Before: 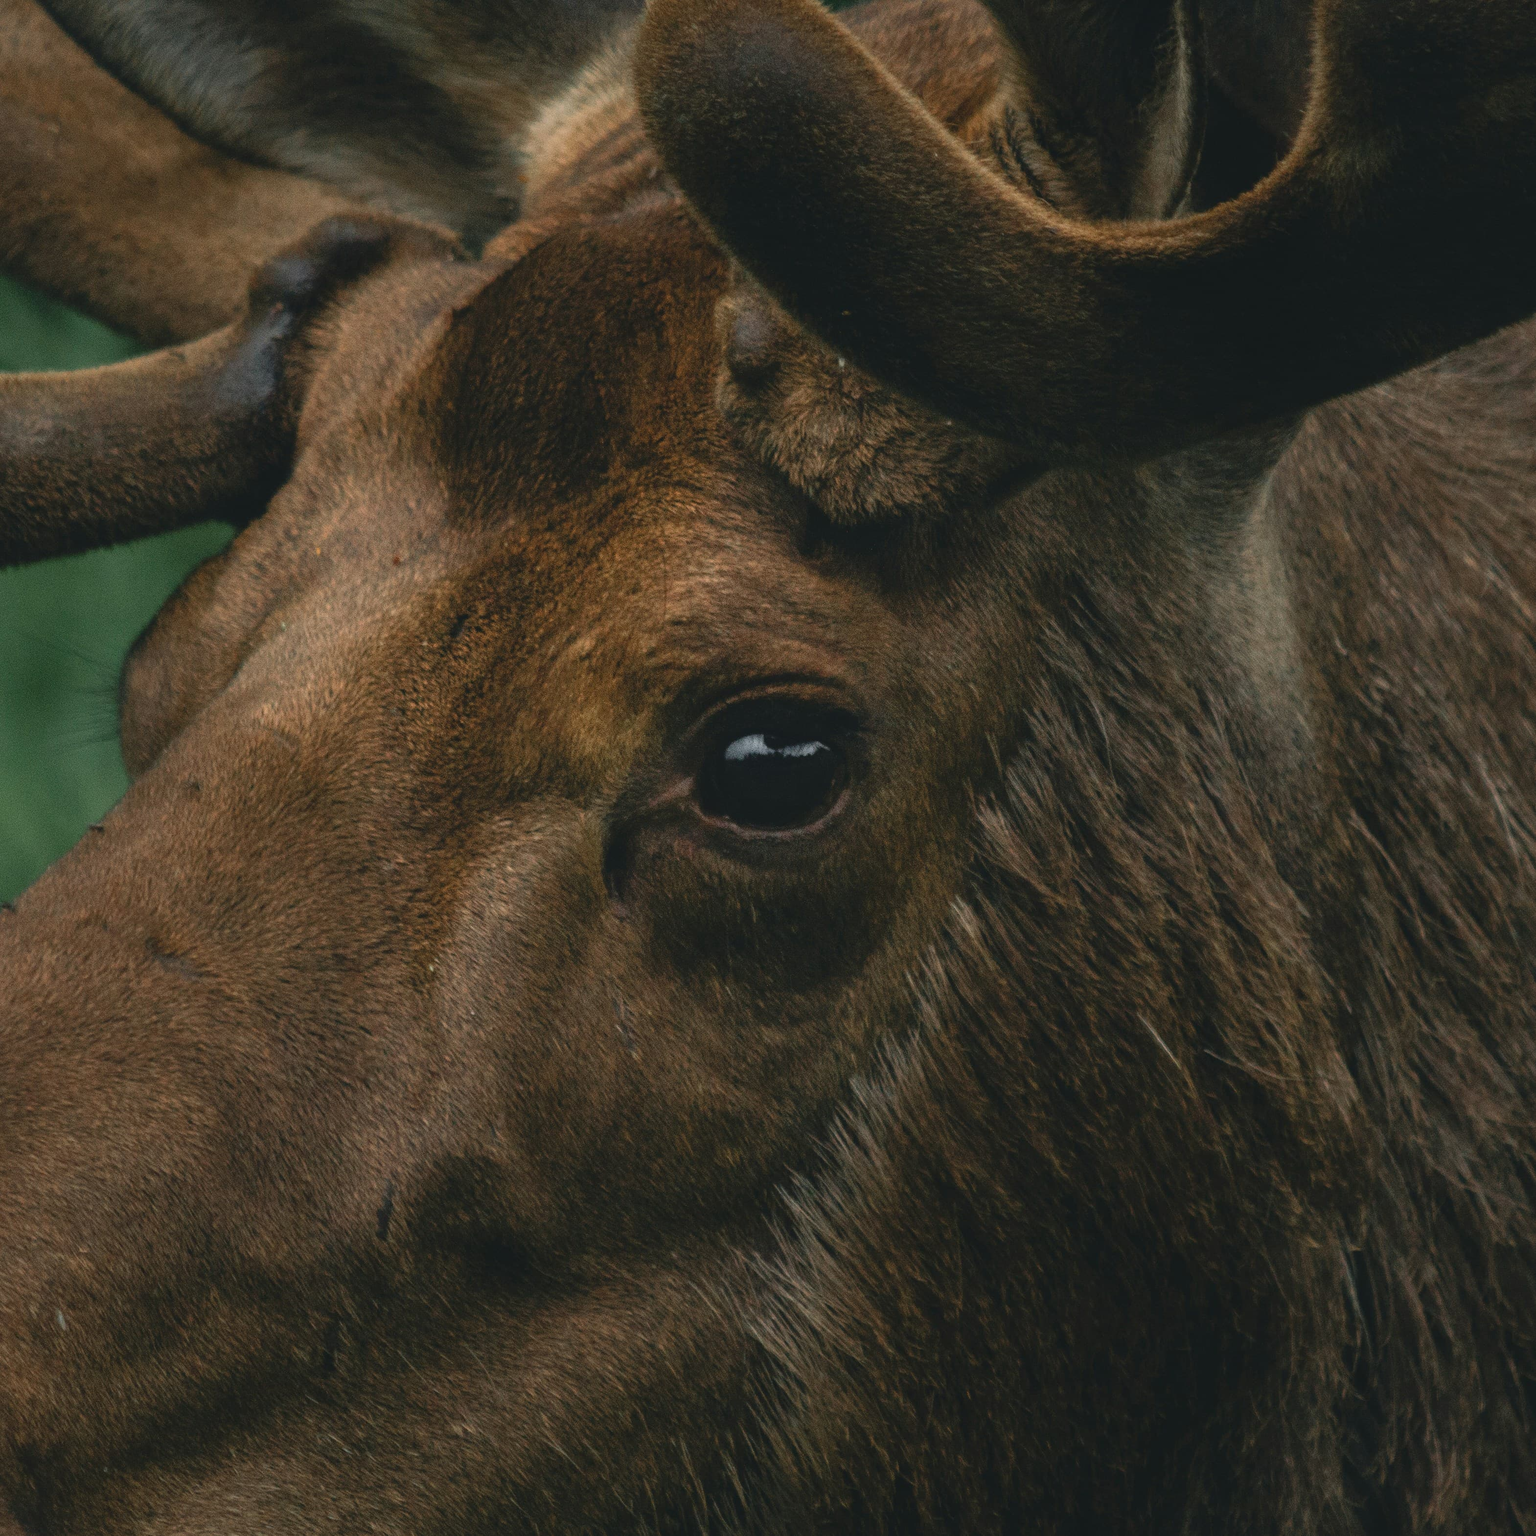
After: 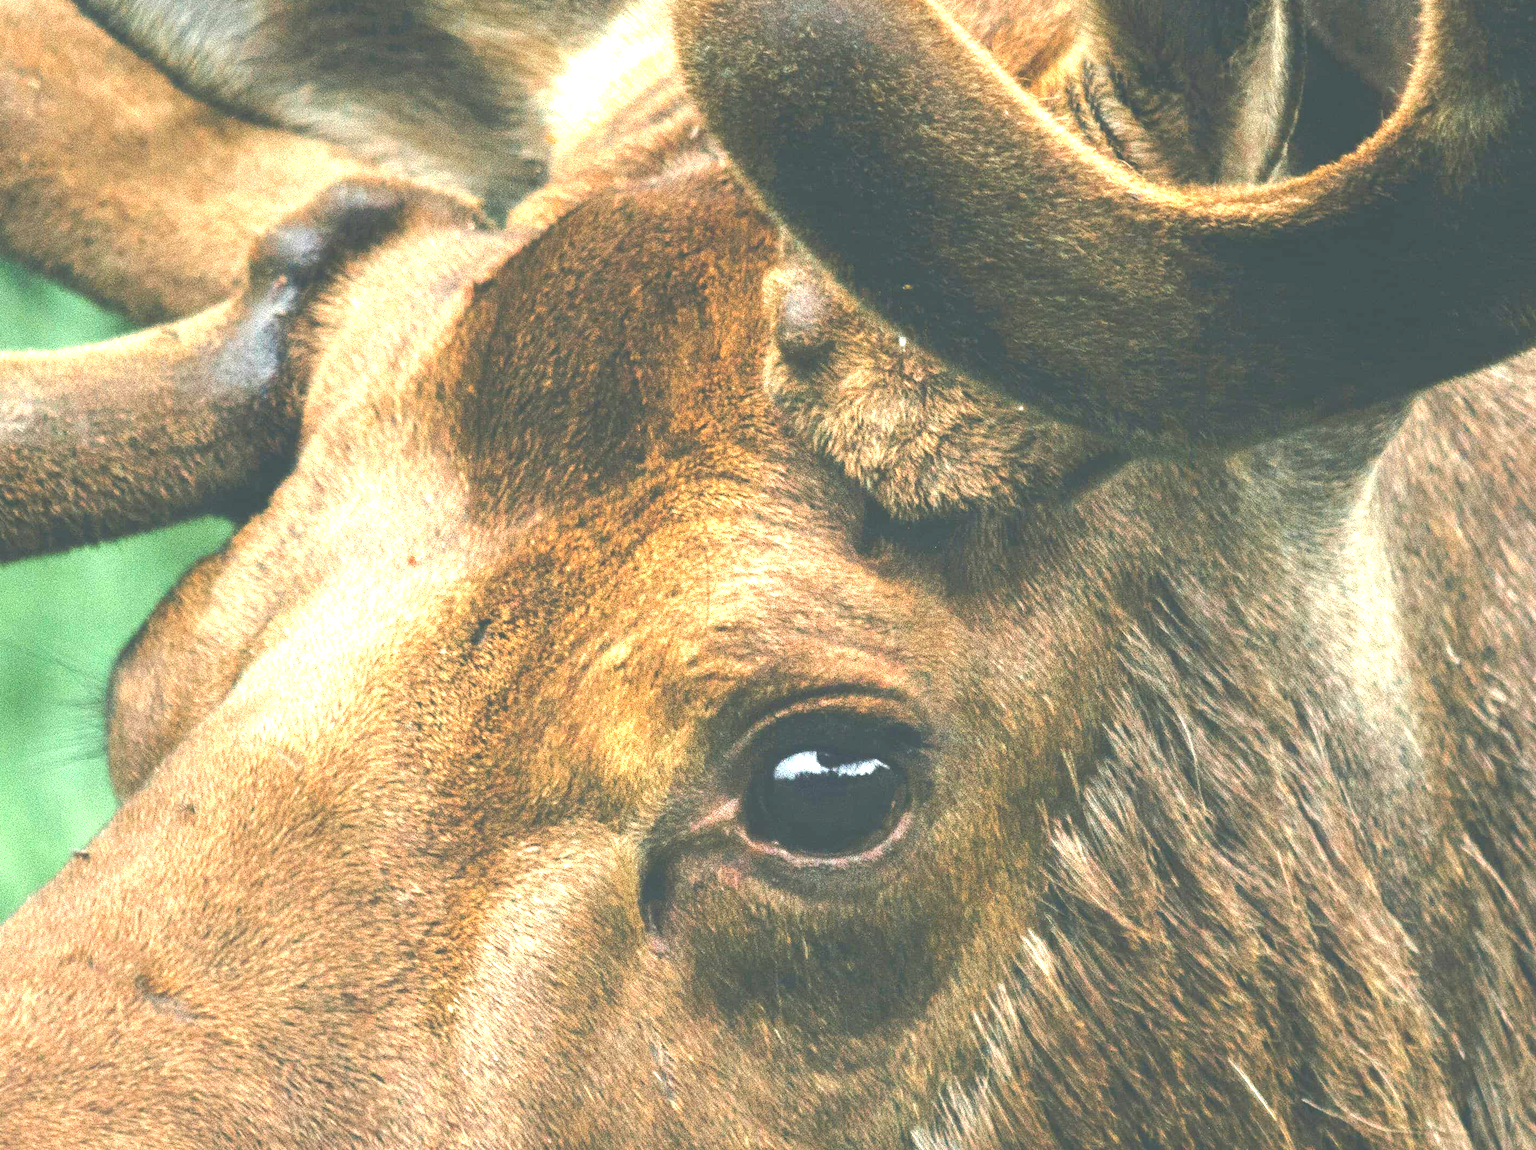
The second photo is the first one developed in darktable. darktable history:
crop: left 1.509%, top 3.452%, right 7.696%, bottom 28.452%
exposure: exposure 3 EV, compensate highlight preservation false
